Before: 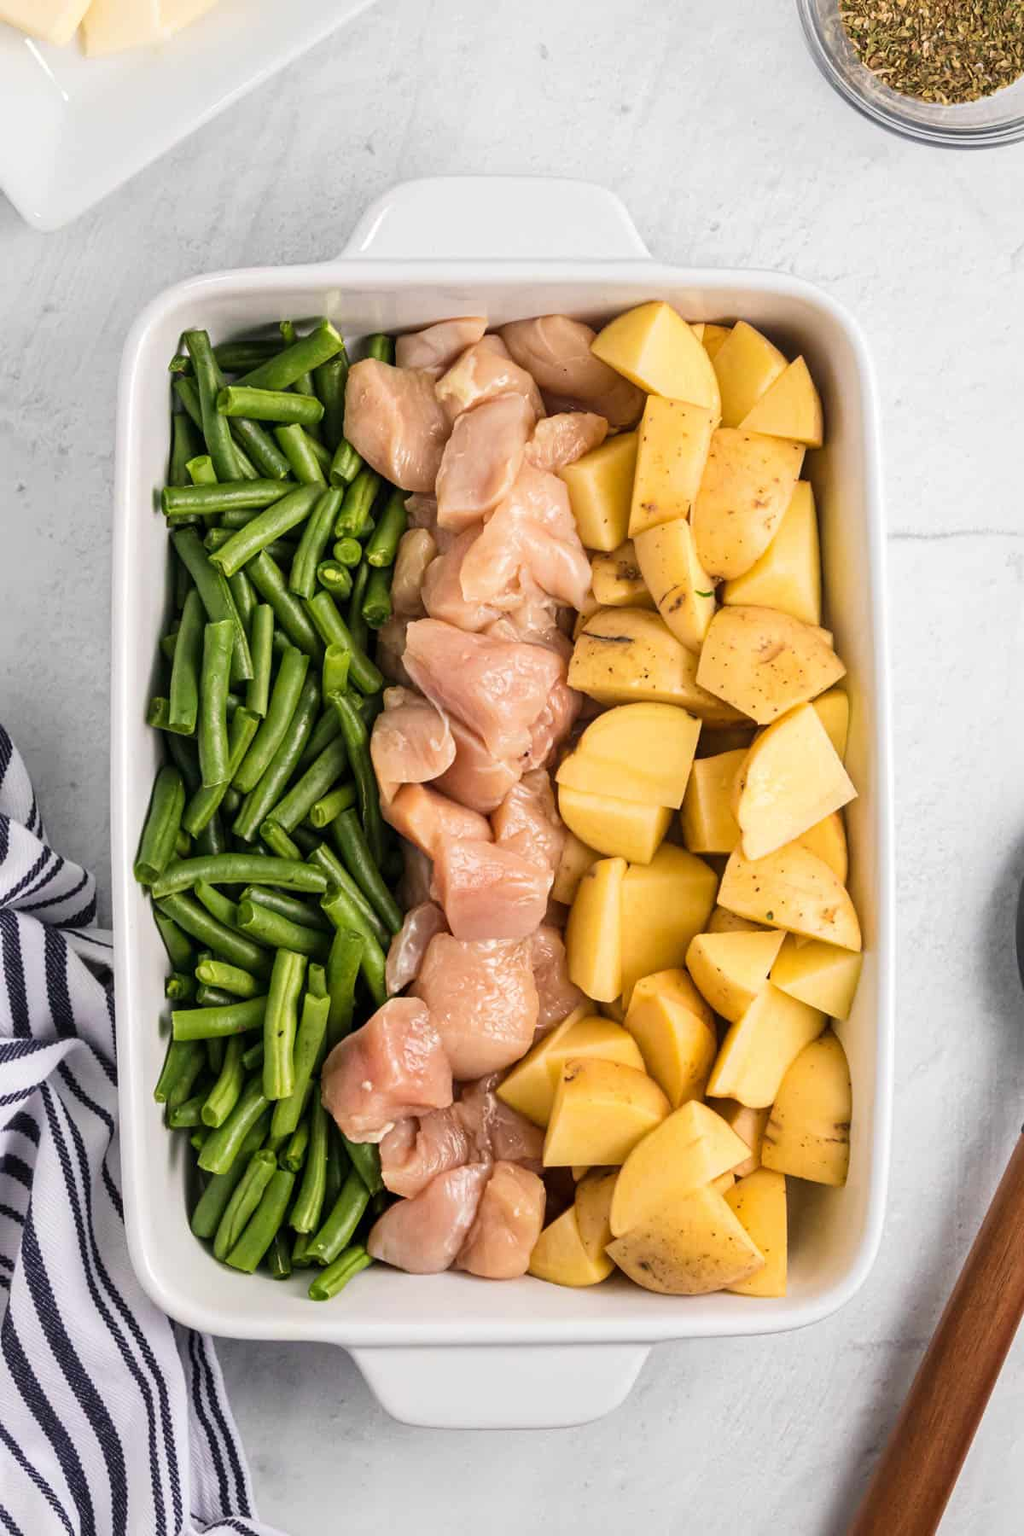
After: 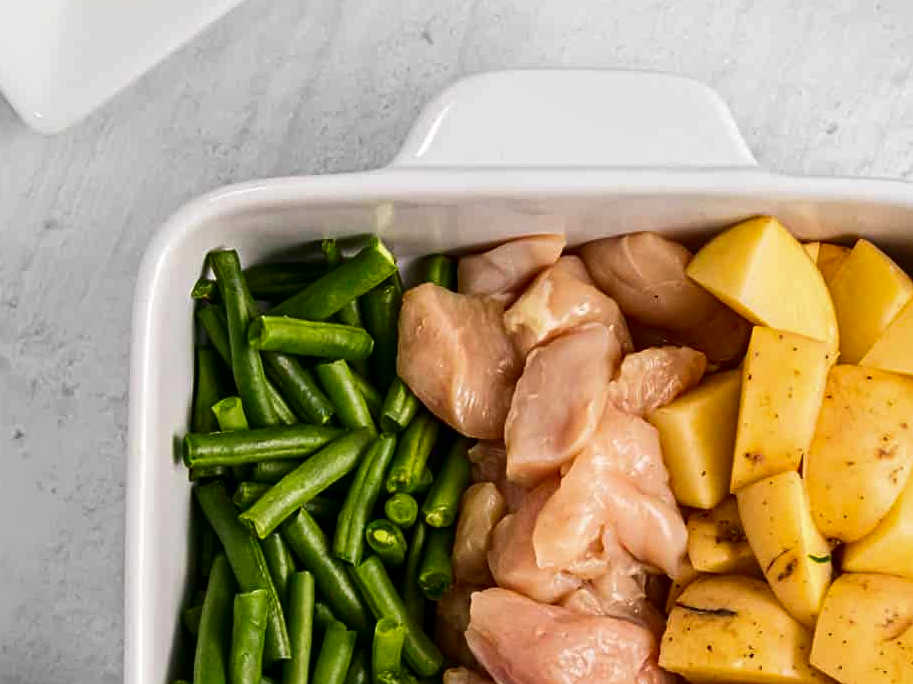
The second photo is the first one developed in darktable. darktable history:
crop: left 0.552%, top 7.632%, right 23.338%, bottom 54.331%
shadows and highlights: shadows 25.24, highlights -26.25
sharpen: amount 0.208
contrast brightness saturation: contrast 0.13, brightness -0.225, saturation 0.139
